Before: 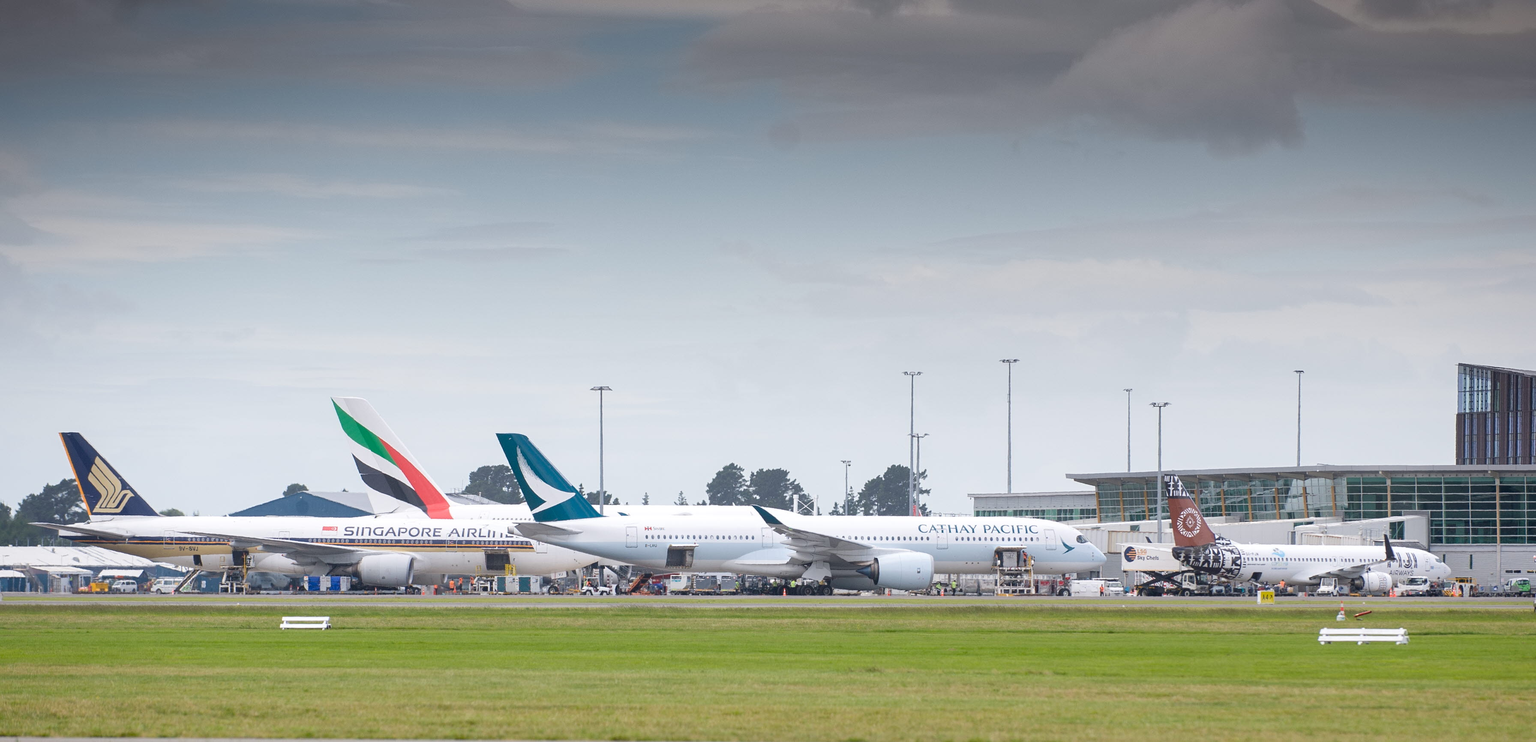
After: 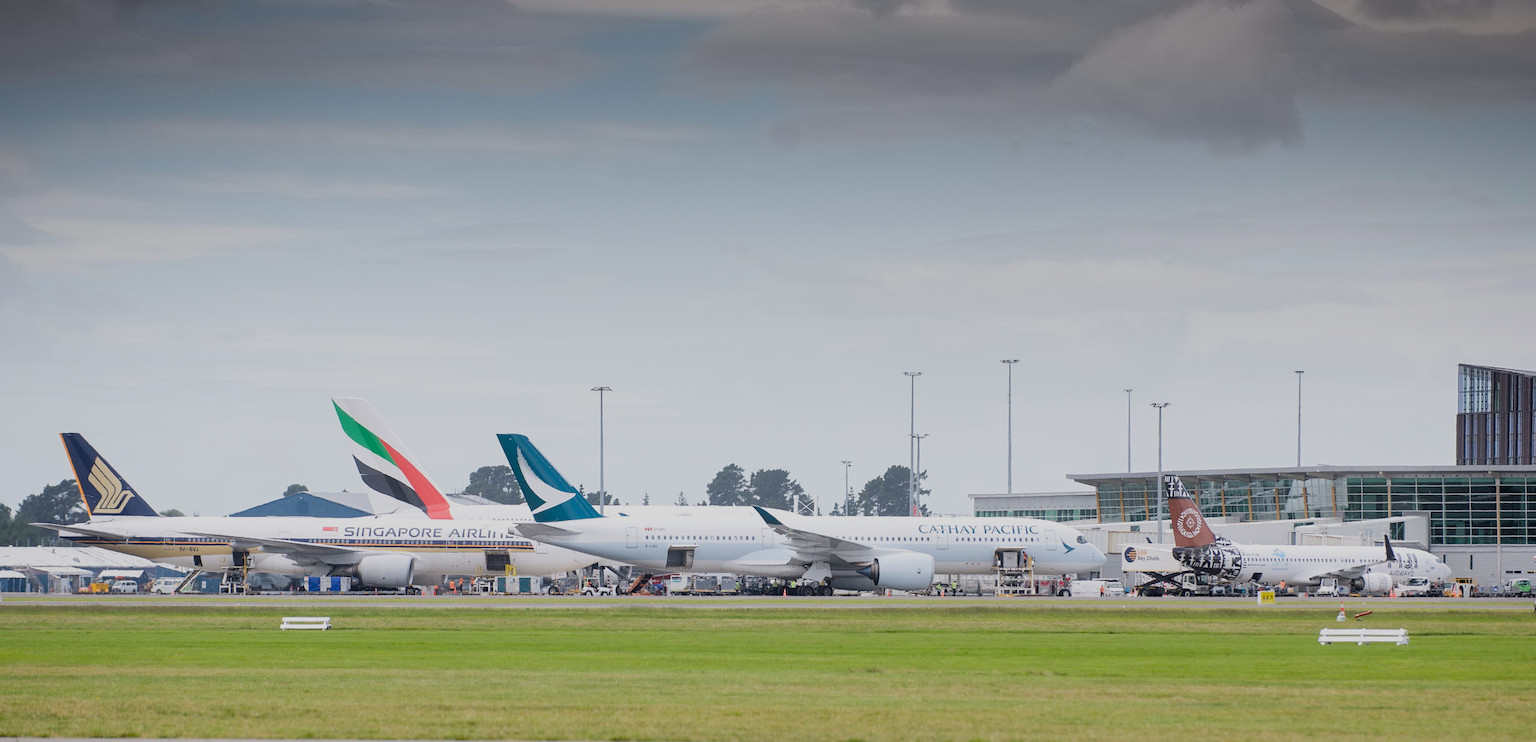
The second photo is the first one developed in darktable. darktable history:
tone equalizer: on, module defaults
filmic rgb: black relative exposure -7.65 EV, white relative exposure 4.56 EV, hardness 3.61, contrast 1.05
